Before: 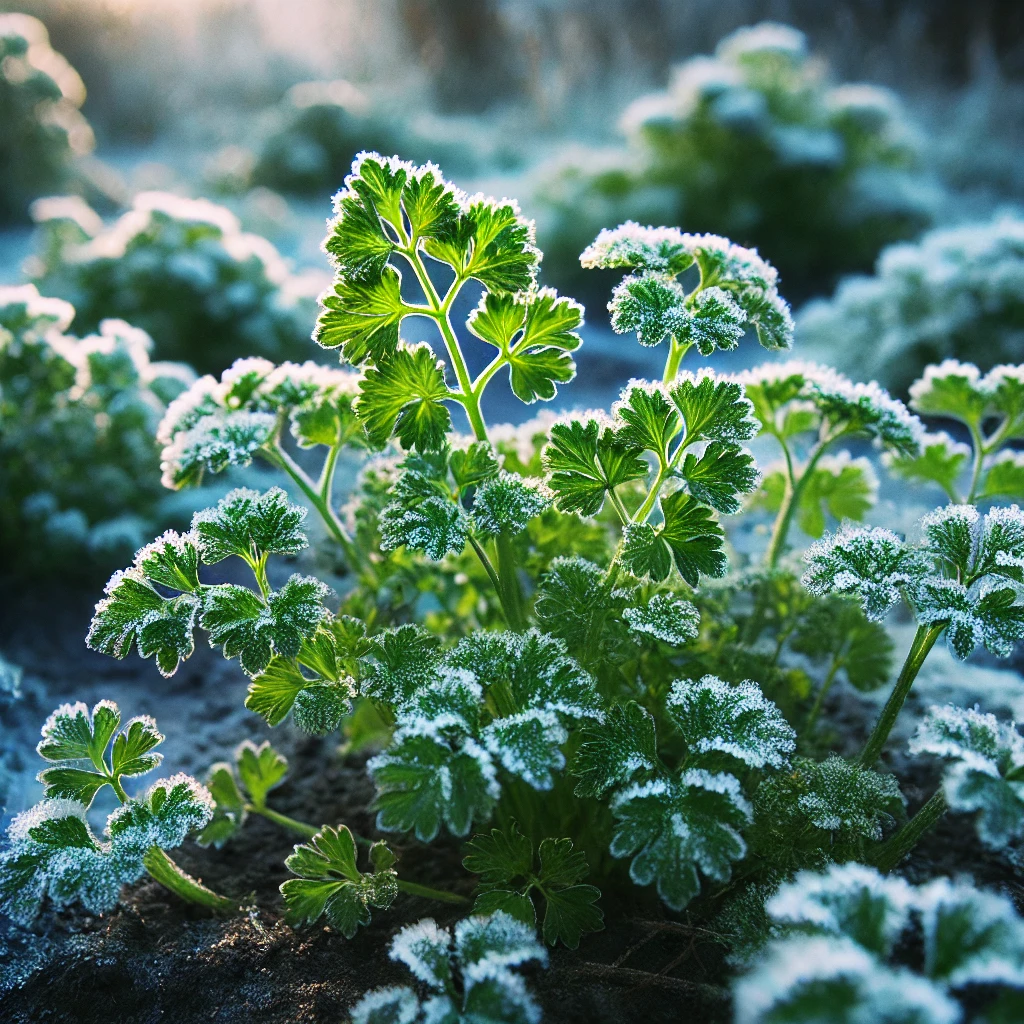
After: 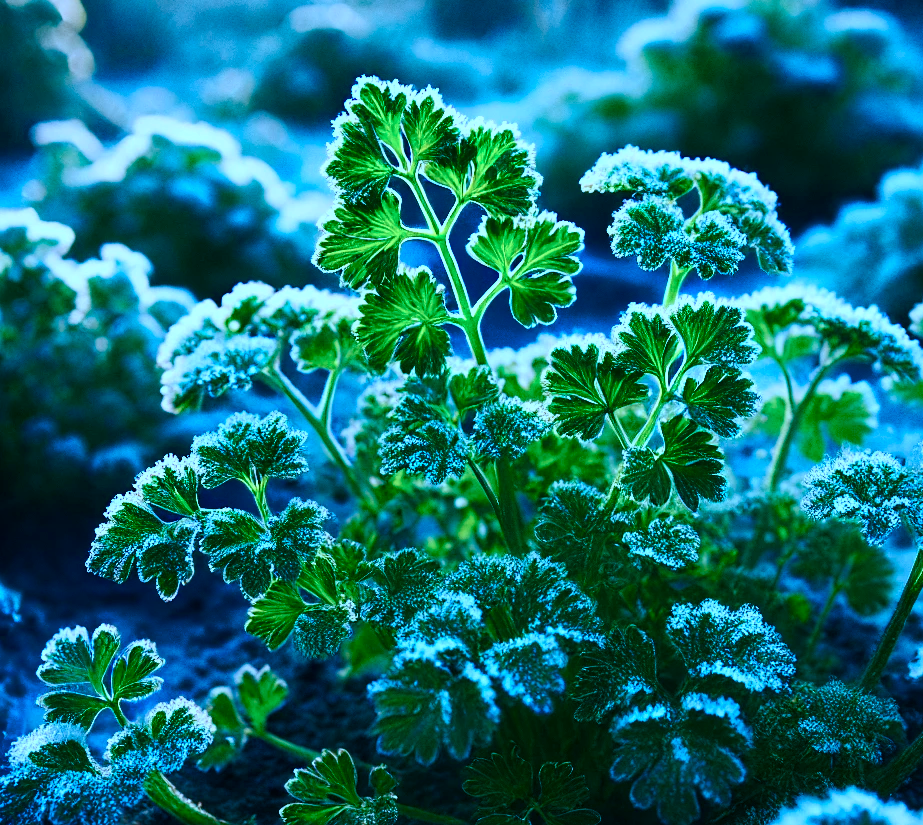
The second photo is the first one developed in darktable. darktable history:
crop: top 7.477%, right 9.835%, bottom 11.932%
color balance rgb: perceptual saturation grading › global saturation 20%, perceptual saturation grading › highlights -25.125%, perceptual saturation grading › shadows 25.503%, saturation formula JzAzBz (2021)
color correction: highlights b* 0.018
color calibration: illuminant custom, x 0.433, y 0.394, temperature 3089.01 K
